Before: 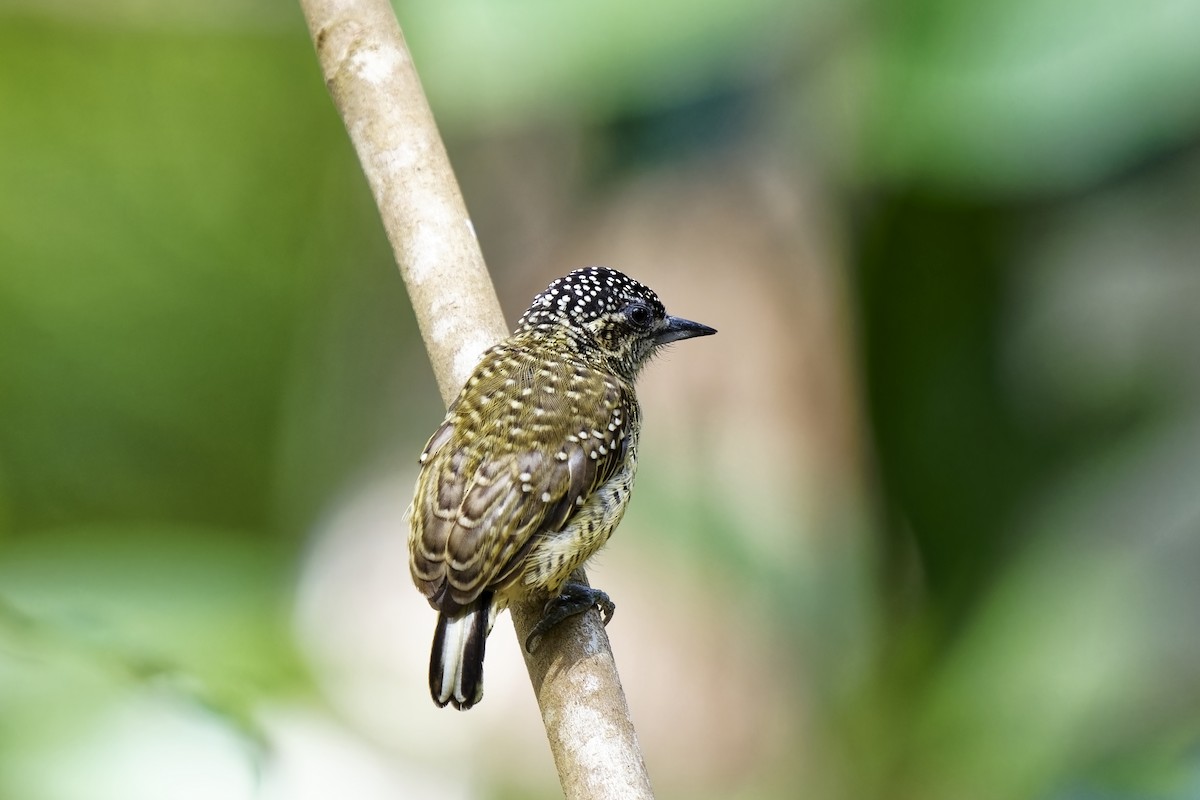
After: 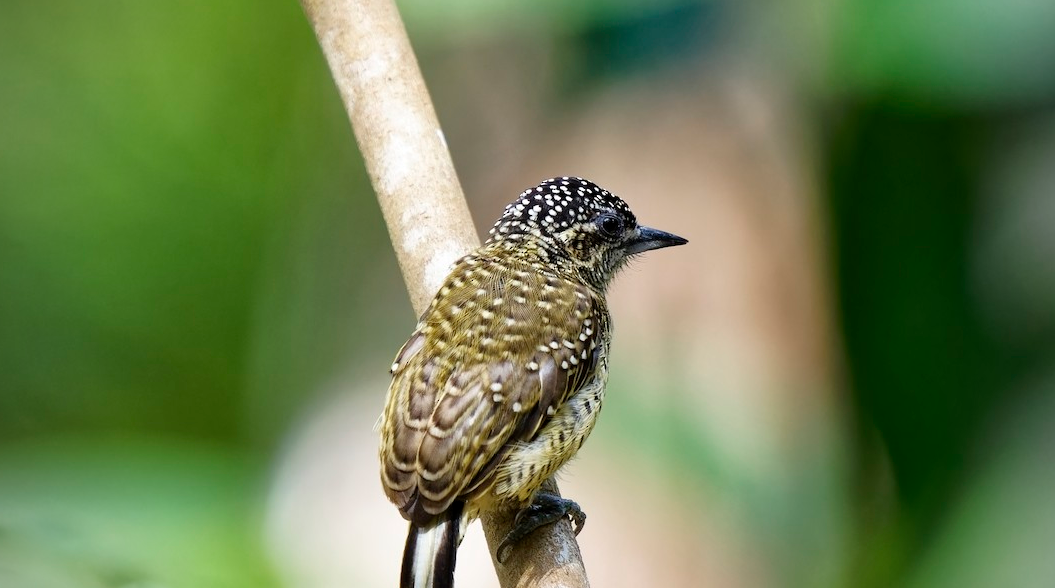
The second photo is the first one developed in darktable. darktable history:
crop and rotate: left 2.425%, top 11.305%, right 9.6%, bottom 15.08%
vignetting: fall-off radius 60.92%
